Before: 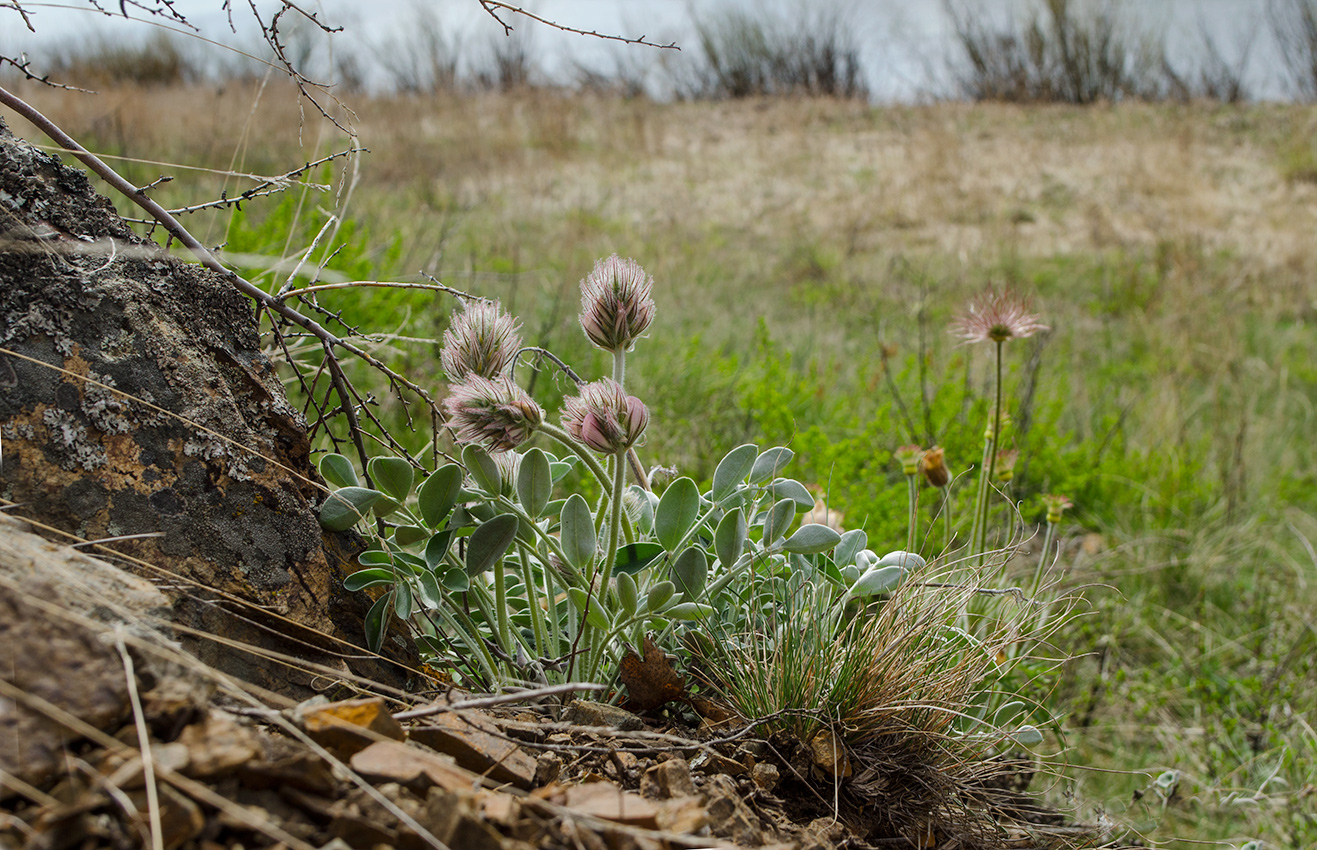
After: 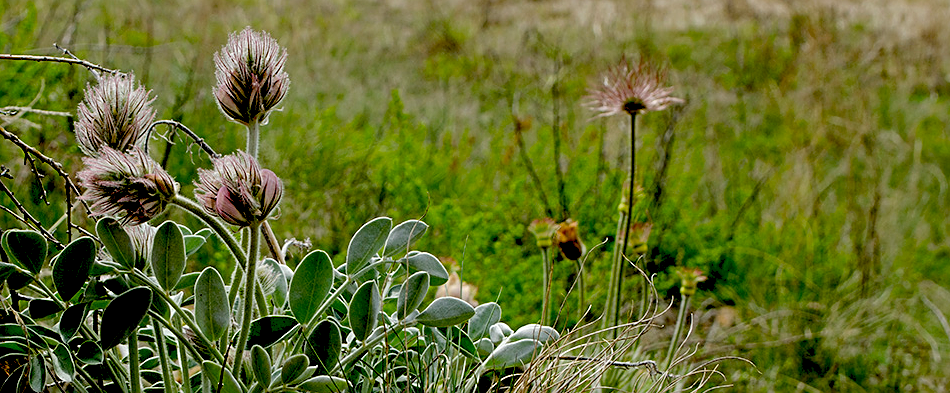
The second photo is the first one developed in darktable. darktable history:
sharpen: on, module defaults
exposure: black level correction 0.055, exposure -0.035 EV, compensate highlight preservation false
crop and rotate: left 27.793%, top 26.809%, bottom 26.882%
